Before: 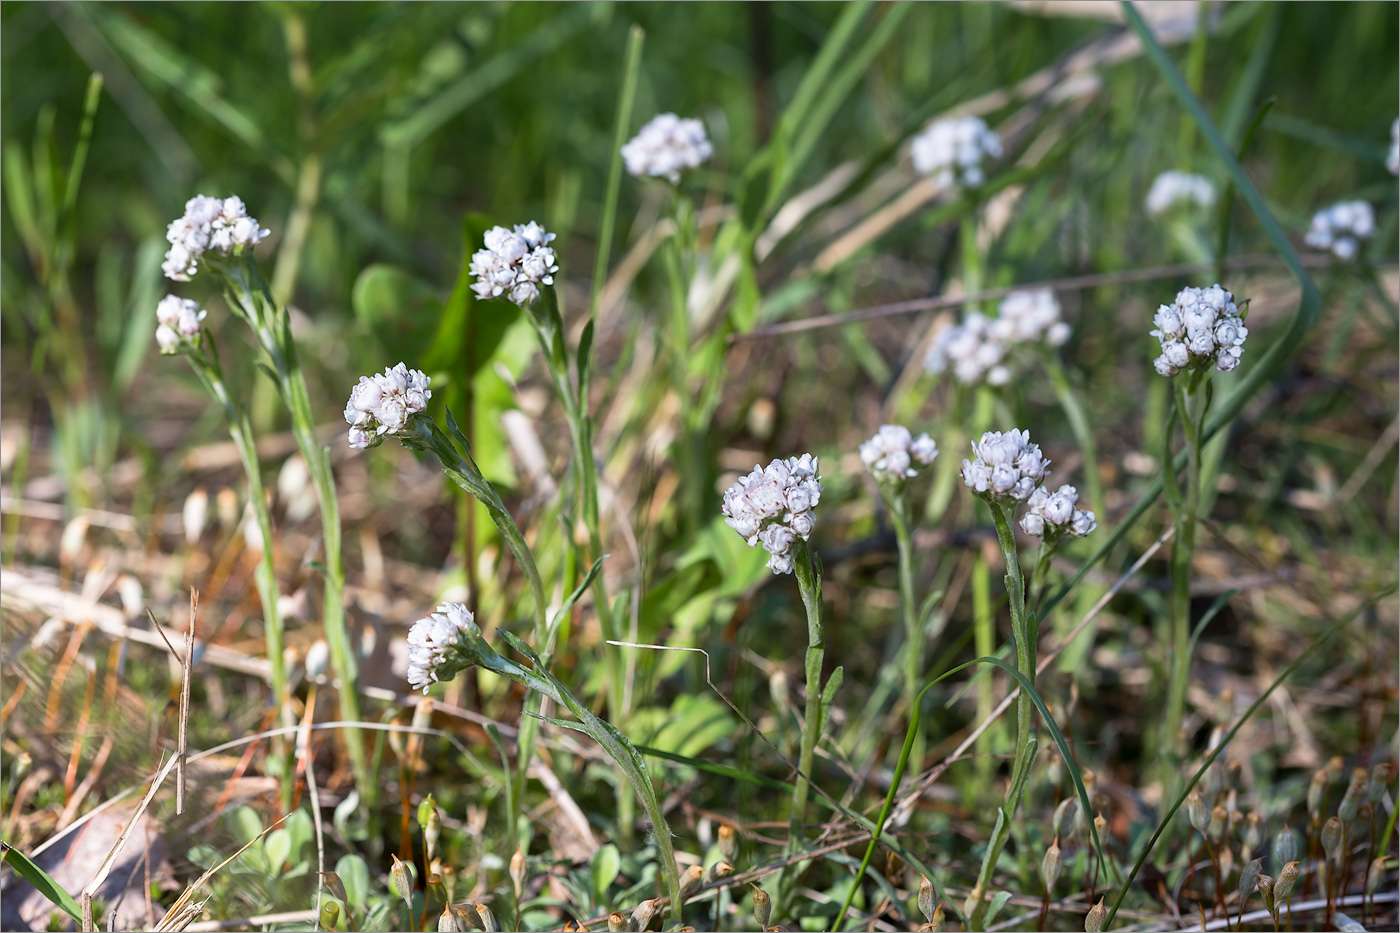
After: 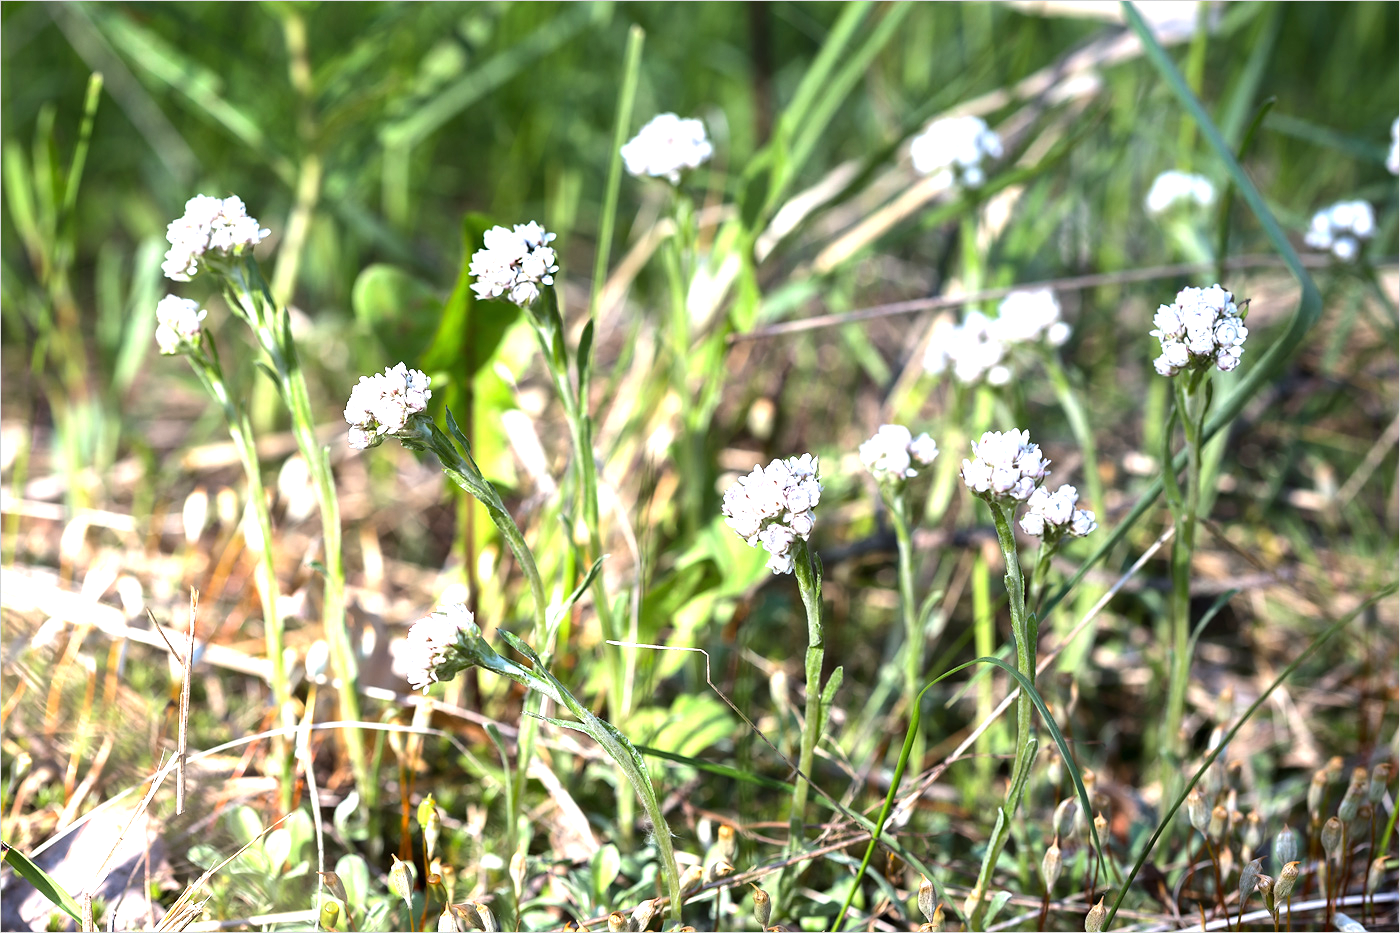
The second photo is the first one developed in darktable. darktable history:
tone equalizer: -8 EV -0.417 EV, -7 EV -0.389 EV, -6 EV -0.333 EV, -5 EV -0.222 EV, -3 EV 0.222 EV, -2 EV 0.333 EV, -1 EV 0.389 EV, +0 EV 0.417 EV, edges refinement/feathering 500, mask exposure compensation -1.57 EV, preserve details no
exposure: black level correction 0, exposure 0.9 EV, compensate exposure bias true, compensate highlight preservation false
